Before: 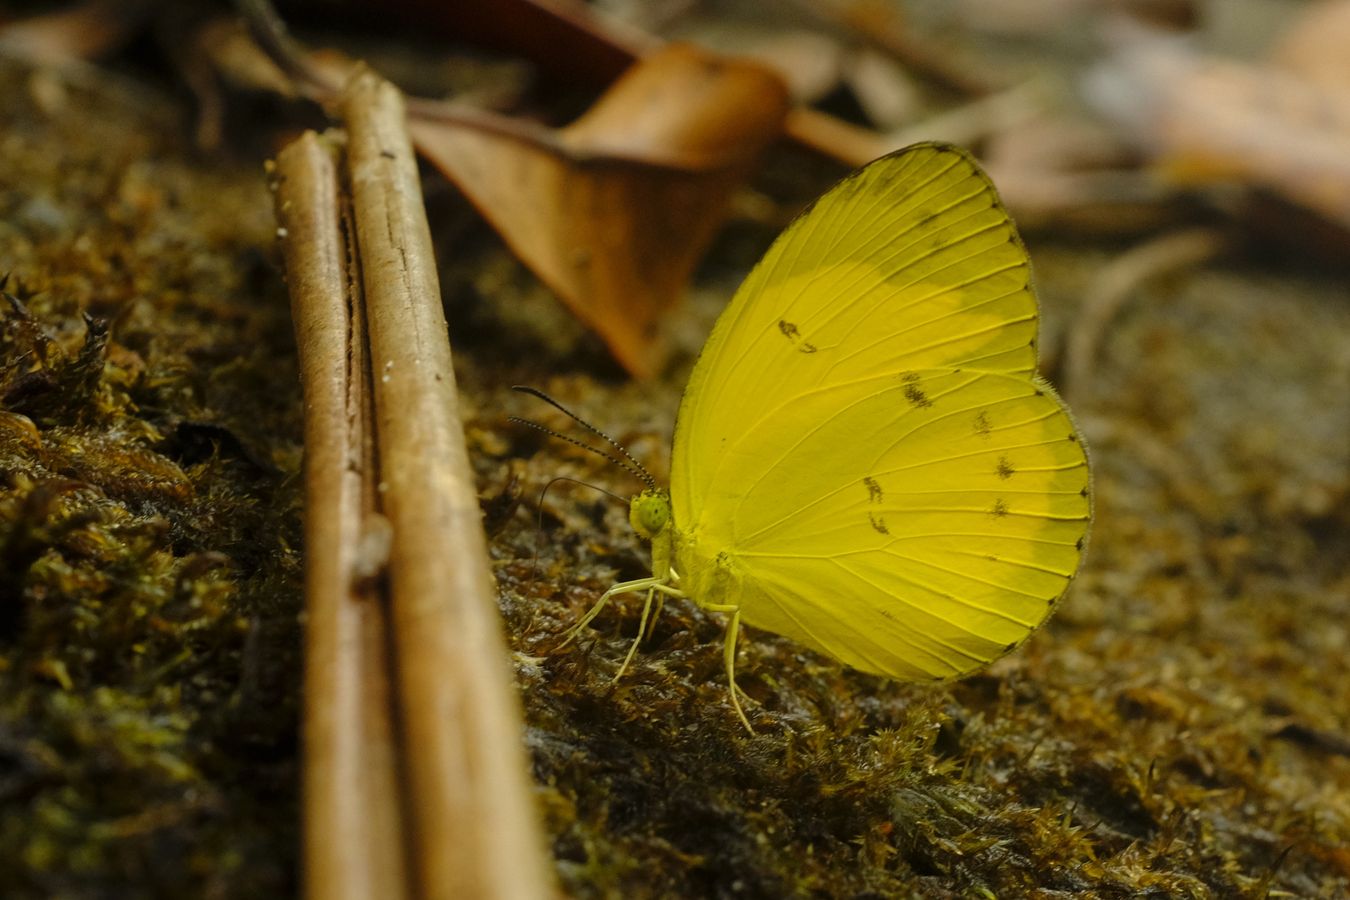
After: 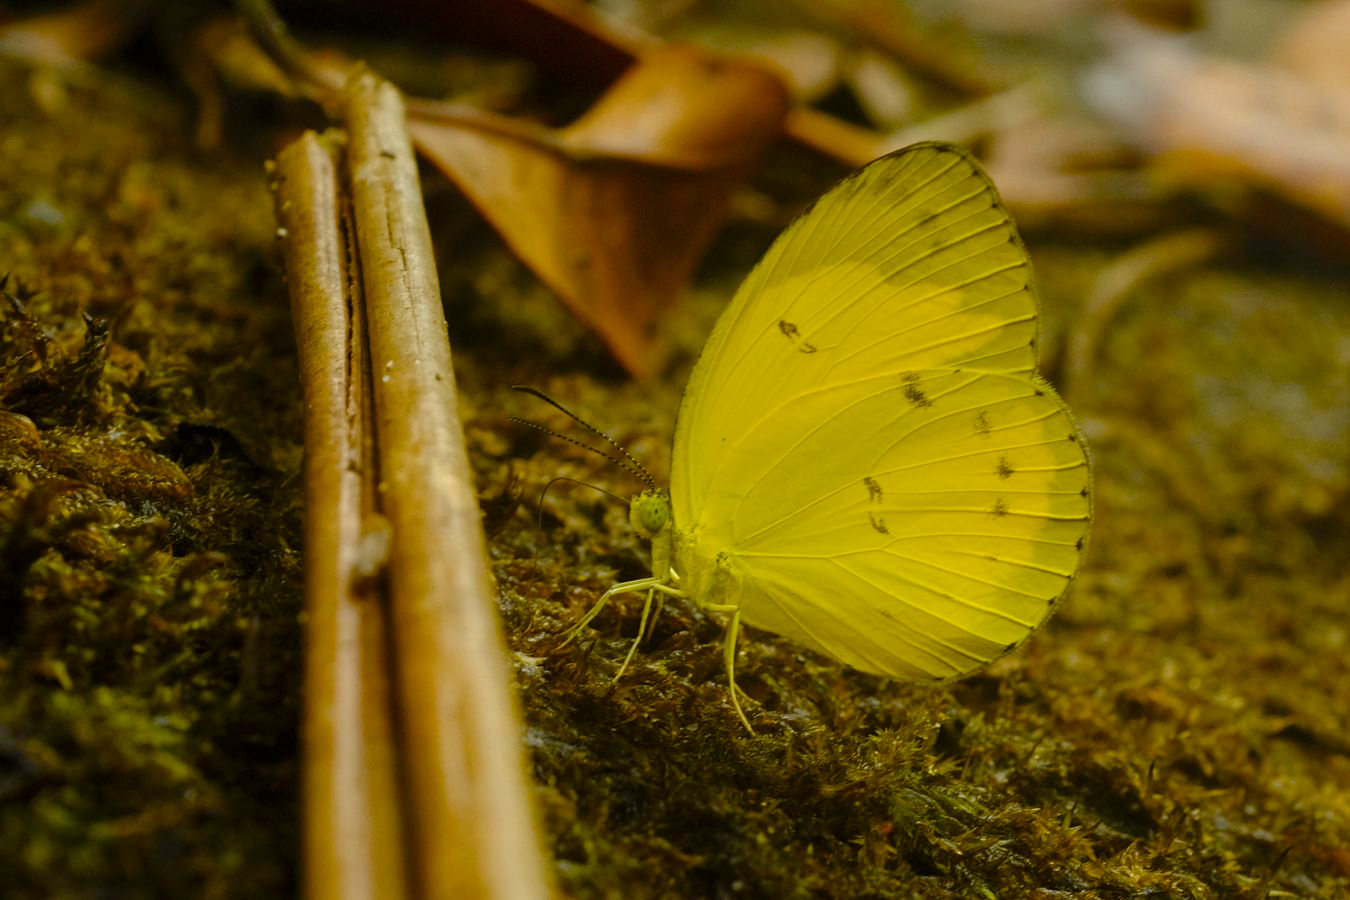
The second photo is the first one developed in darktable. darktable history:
color balance rgb: perceptual saturation grading › global saturation 20%, perceptual saturation grading › highlights -25.443%, perceptual saturation grading › shadows 50%, global vibrance 20%
